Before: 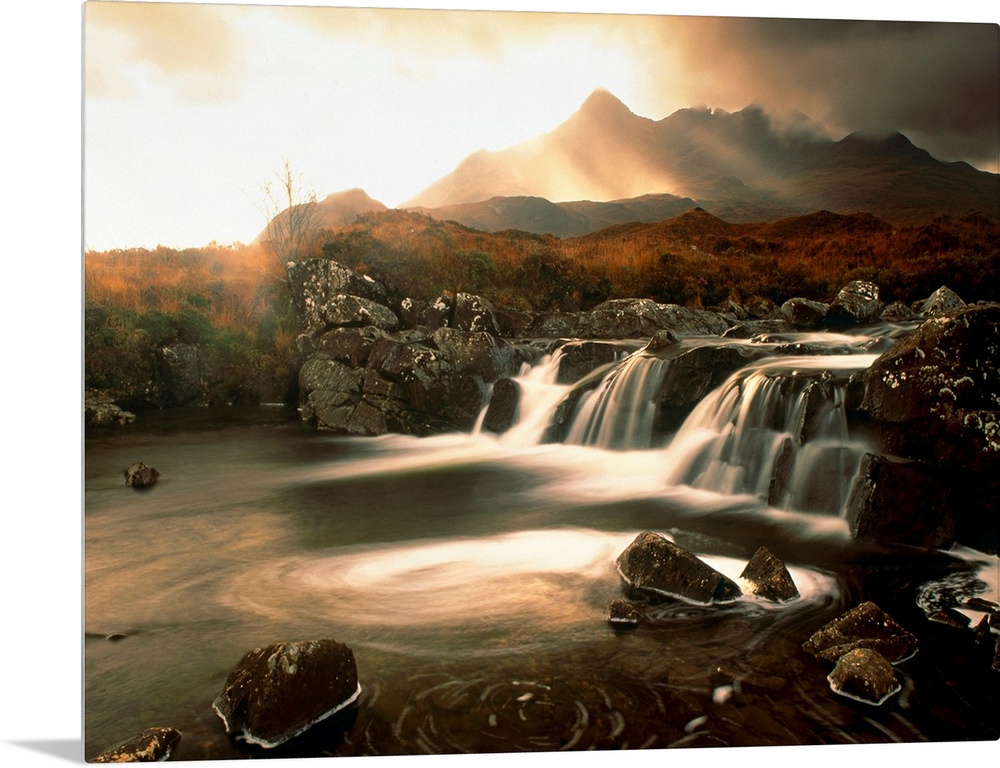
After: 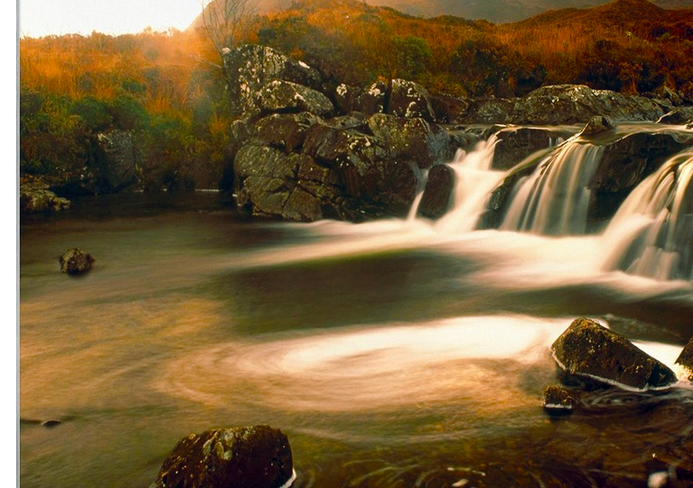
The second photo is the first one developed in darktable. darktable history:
crop: left 6.55%, top 27.988%, right 24.054%, bottom 8.466%
color balance rgb: global offset › chroma 0.059%, global offset › hue 253.22°, perceptual saturation grading › global saturation 39.522%, perceptual saturation grading › highlights -25.157%, perceptual saturation grading › mid-tones 34.584%, perceptual saturation grading › shadows 35.482%
